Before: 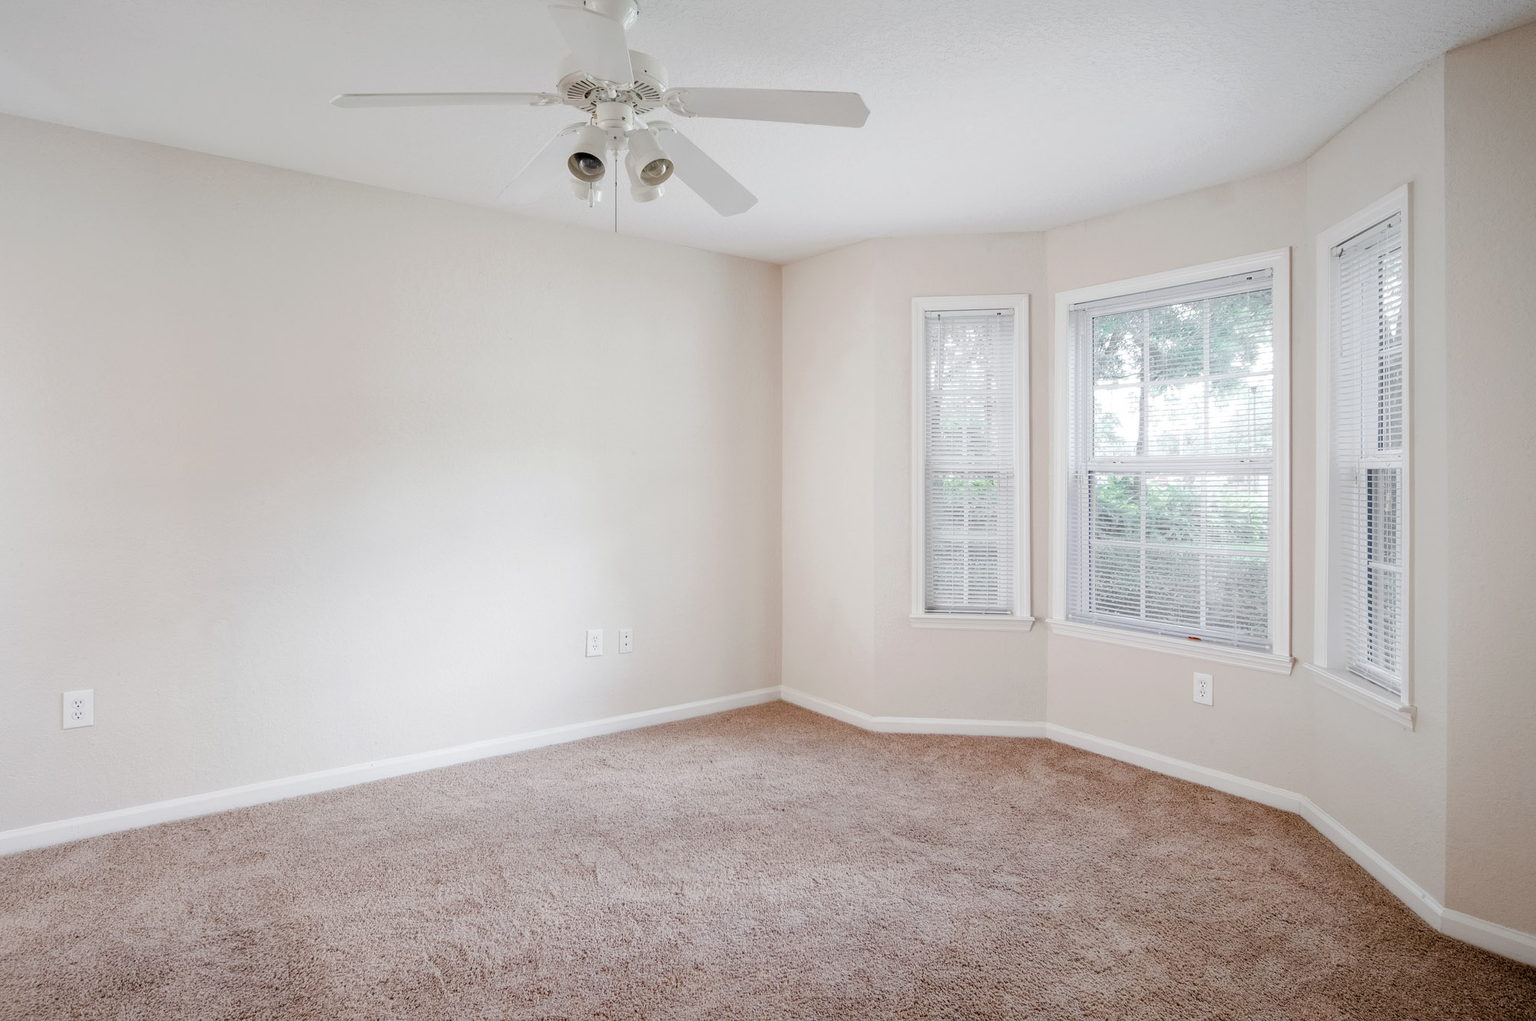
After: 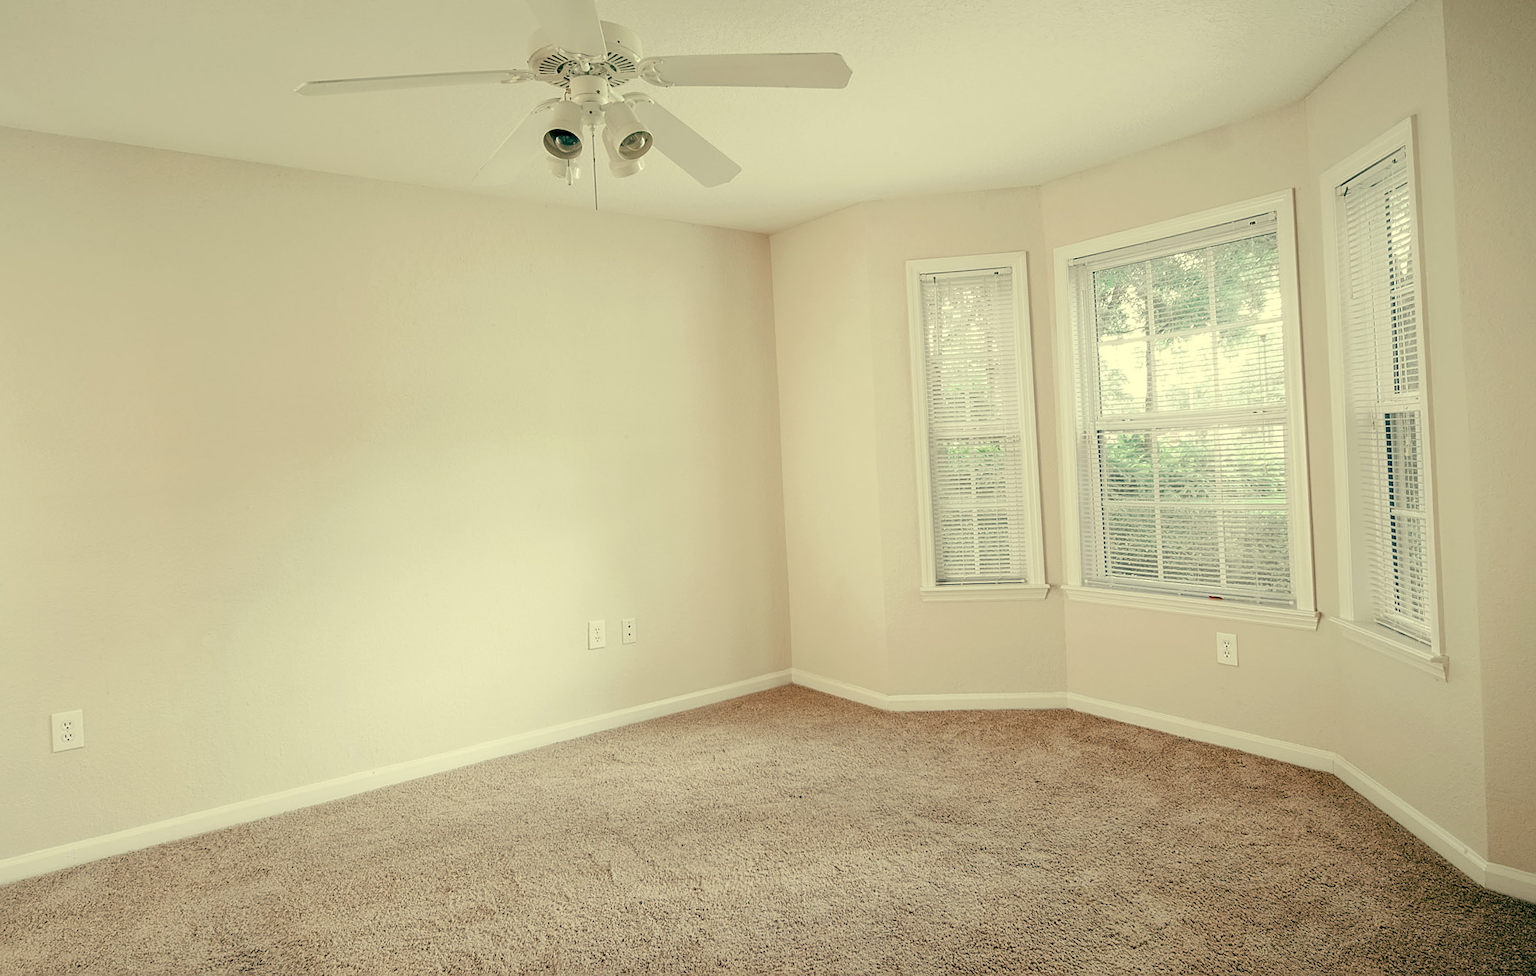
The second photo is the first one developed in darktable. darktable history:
sharpen: on, module defaults
color balance: mode lift, gamma, gain (sRGB), lift [1, 0.69, 1, 1], gamma [1, 1.482, 1, 1], gain [1, 1, 1, 0.802]
rotate and perspective: rotation -3°, crop left 0.031, crop right 0.968, crop top 0.07, crop bottom 0.93
white balance: emerald 1
